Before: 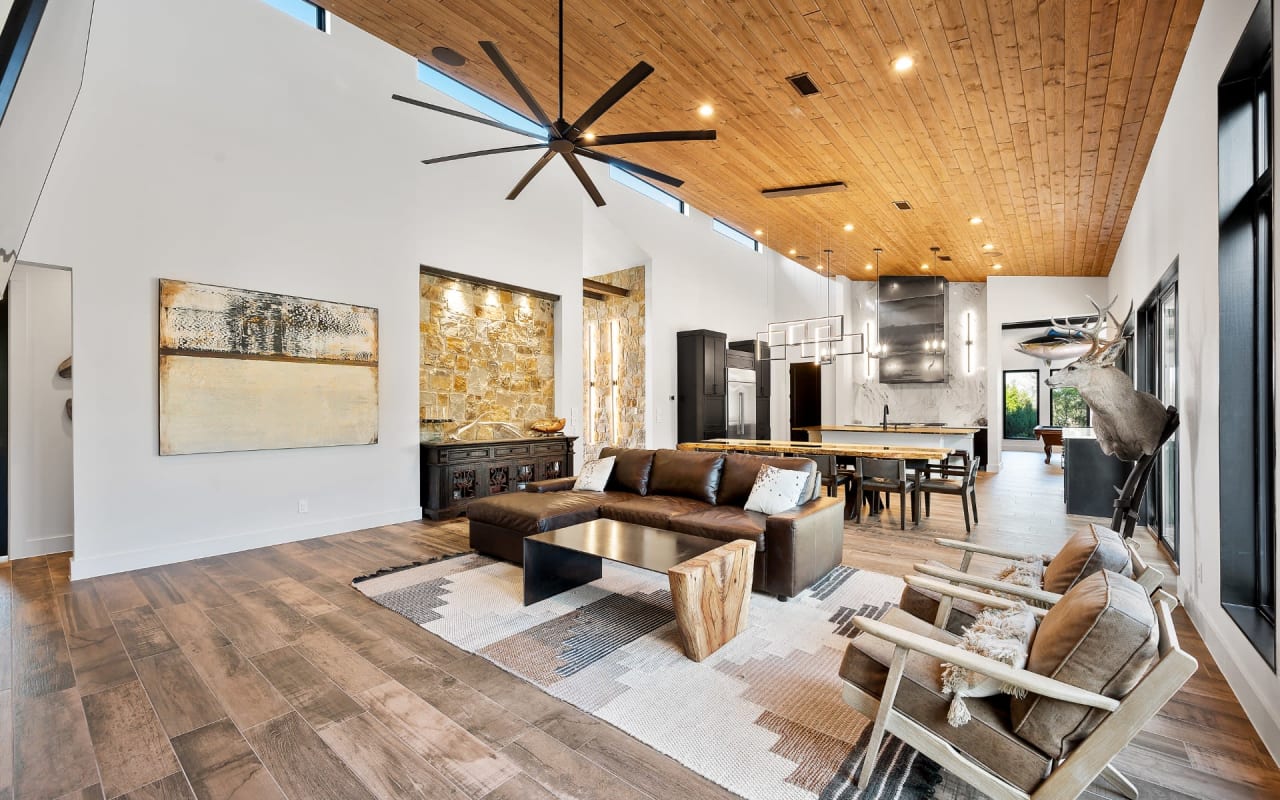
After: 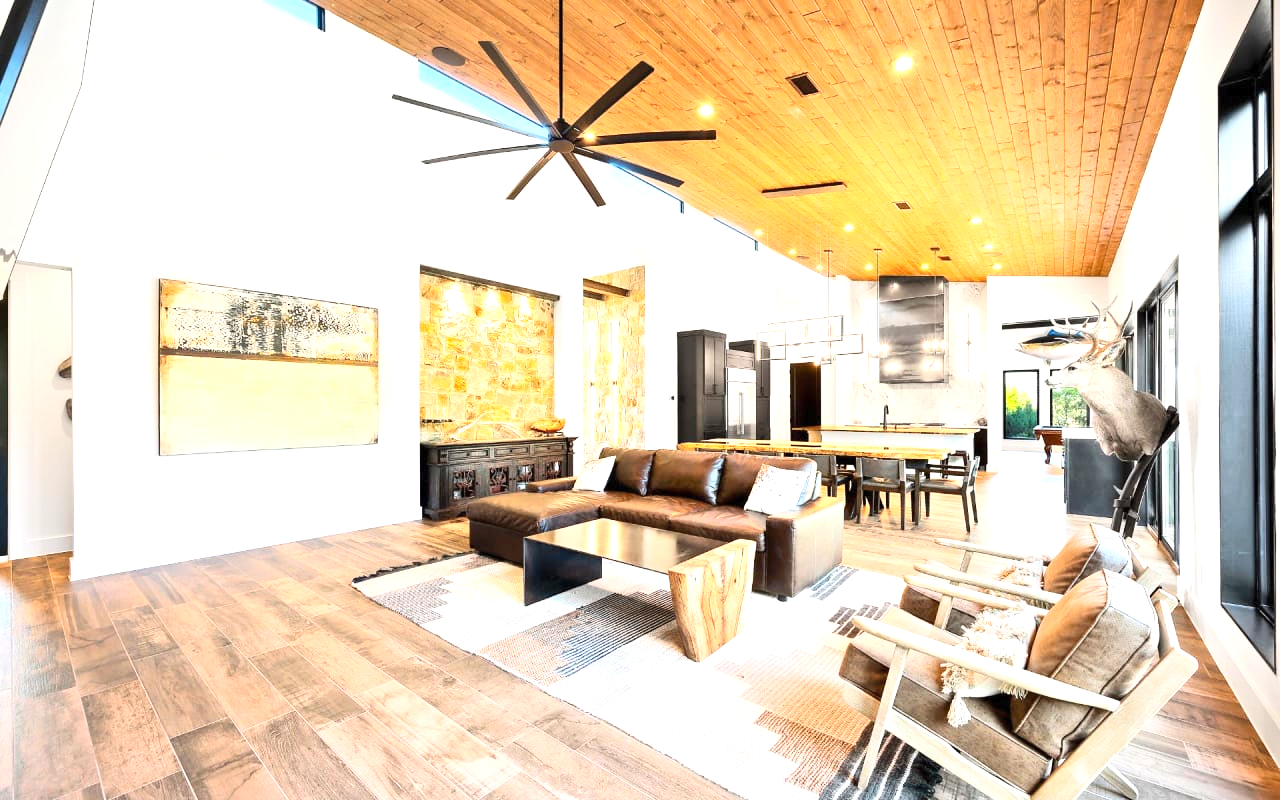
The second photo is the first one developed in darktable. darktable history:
contrast brightness saturation: contrast 0.203, brightness 0.162, saturation 0.224
exposure: exposure 1 EV, compensate highlight preservation false
